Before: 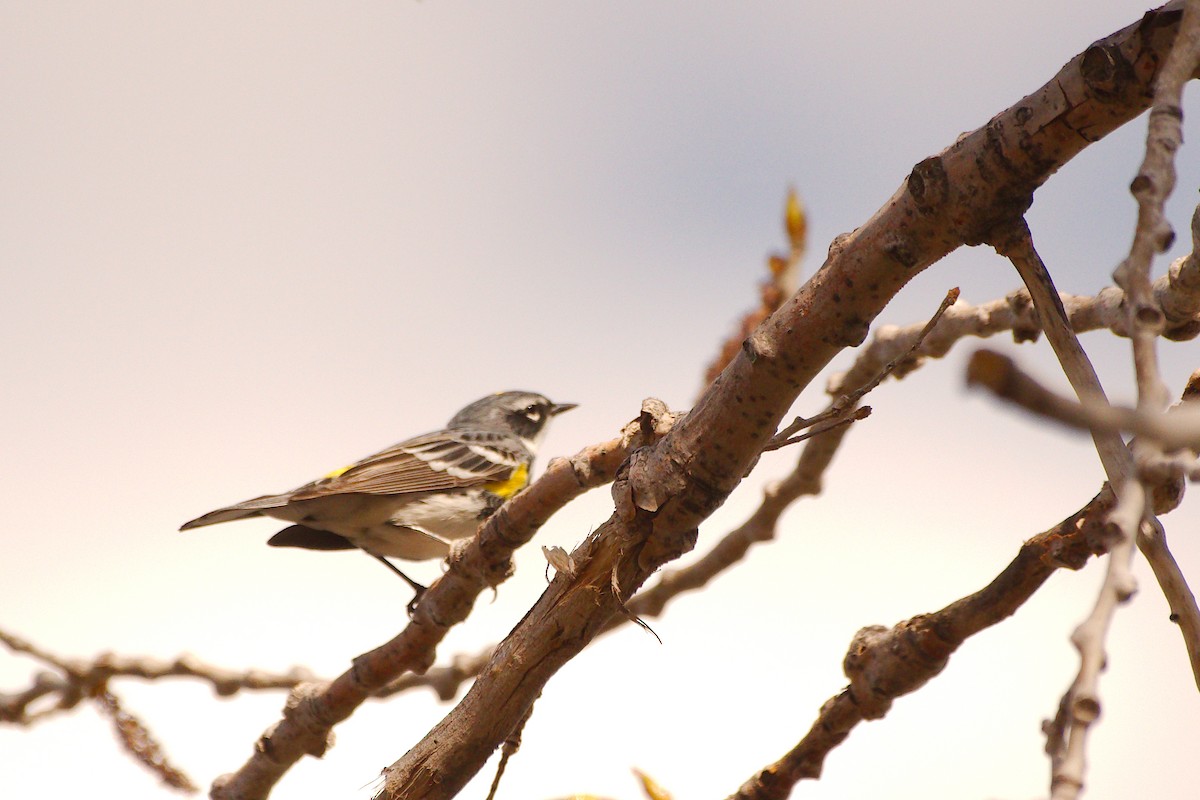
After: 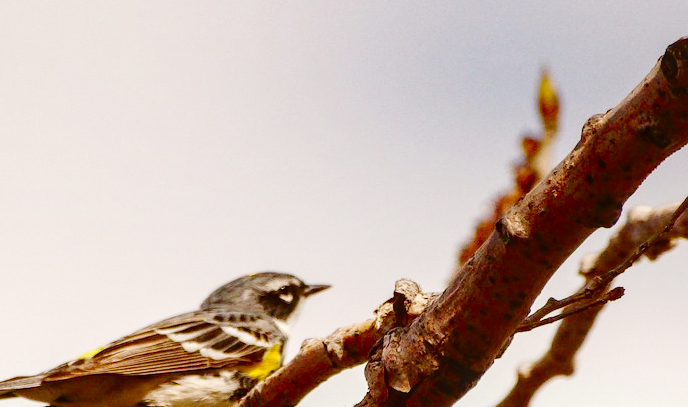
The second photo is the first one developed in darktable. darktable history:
base curve: curves: ch0 [(0, 0) (0.036, 0.025) (0.121, 0.166) (0.206, 0.329) (0.605, 0.79) (1, 1)], preserve colors none
local contrast: on, module defaults
contrast brightness saturation: brightness -0.252, saturation 0.205
crop: left 20.631%, top 14.99%, right 21.962%, bottom 34.049%
